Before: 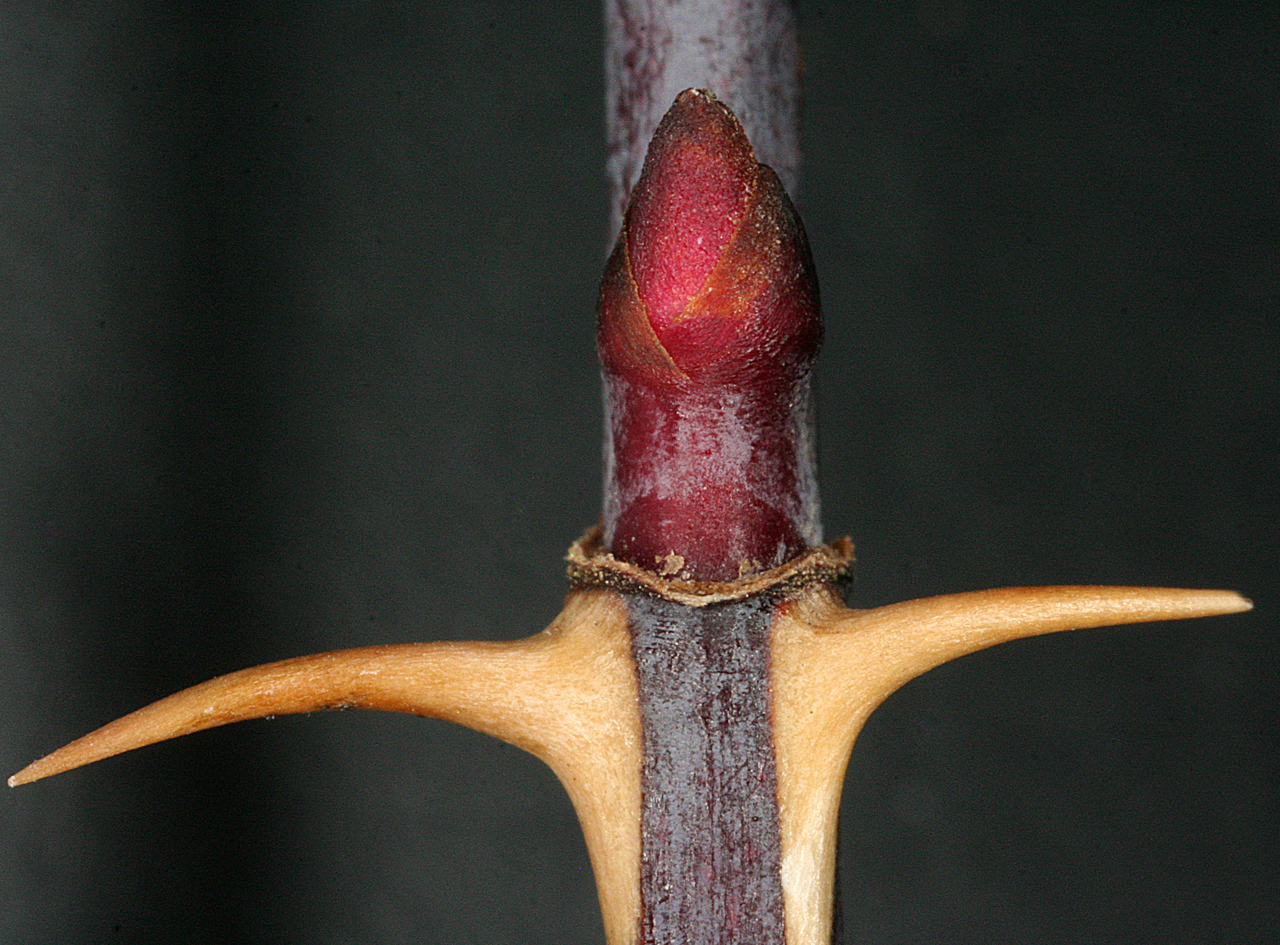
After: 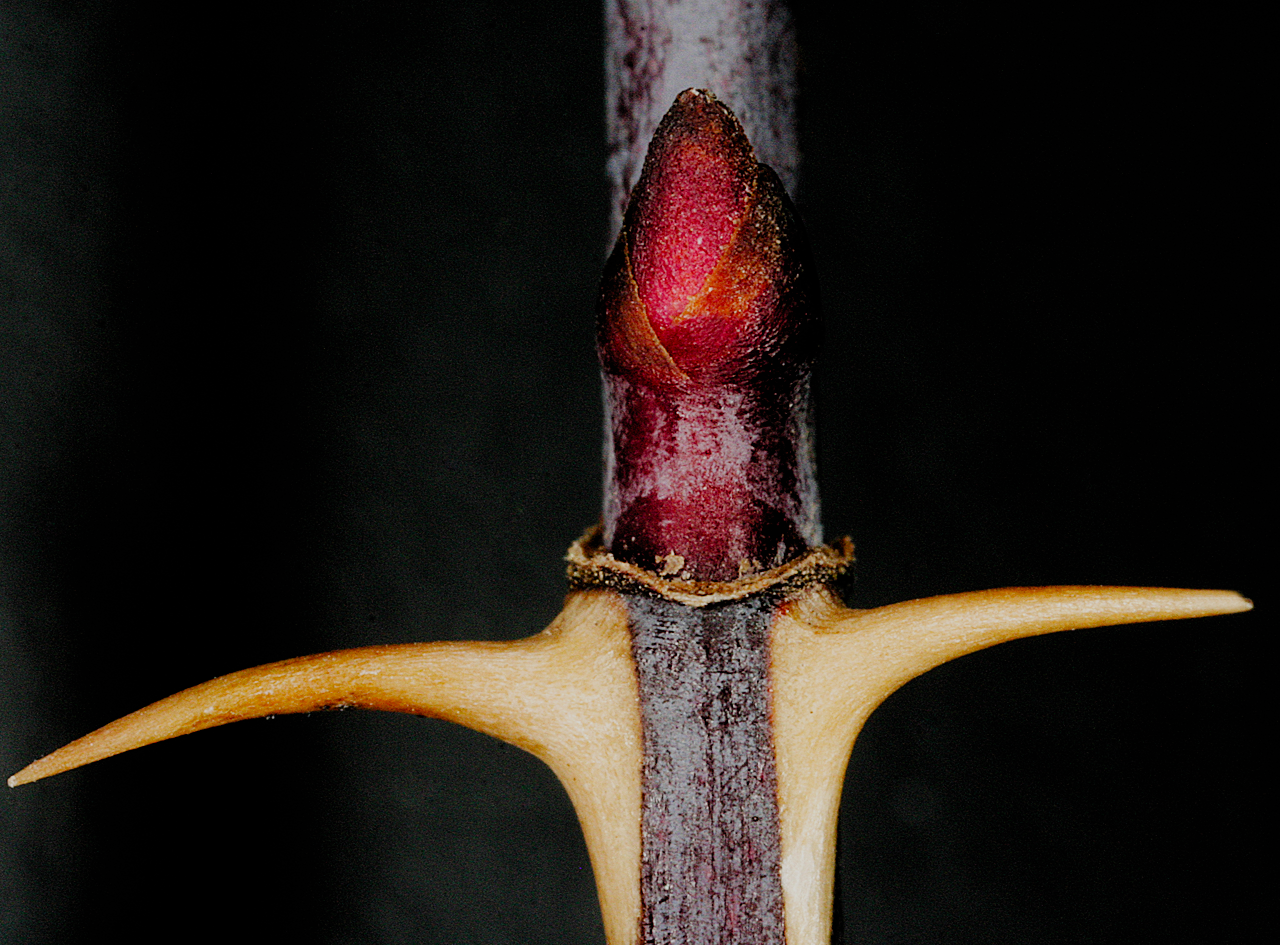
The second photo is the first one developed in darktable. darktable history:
filmic rgb: black relative exposure -4.18 EV, white relative exposure 5.12 EV, hardness 2.08, contrast 1.178, add noise in highlights 0.001, preserve chrominance no, color science v3 (2019), use custom middle-gray values true, contrast in highlights soft
